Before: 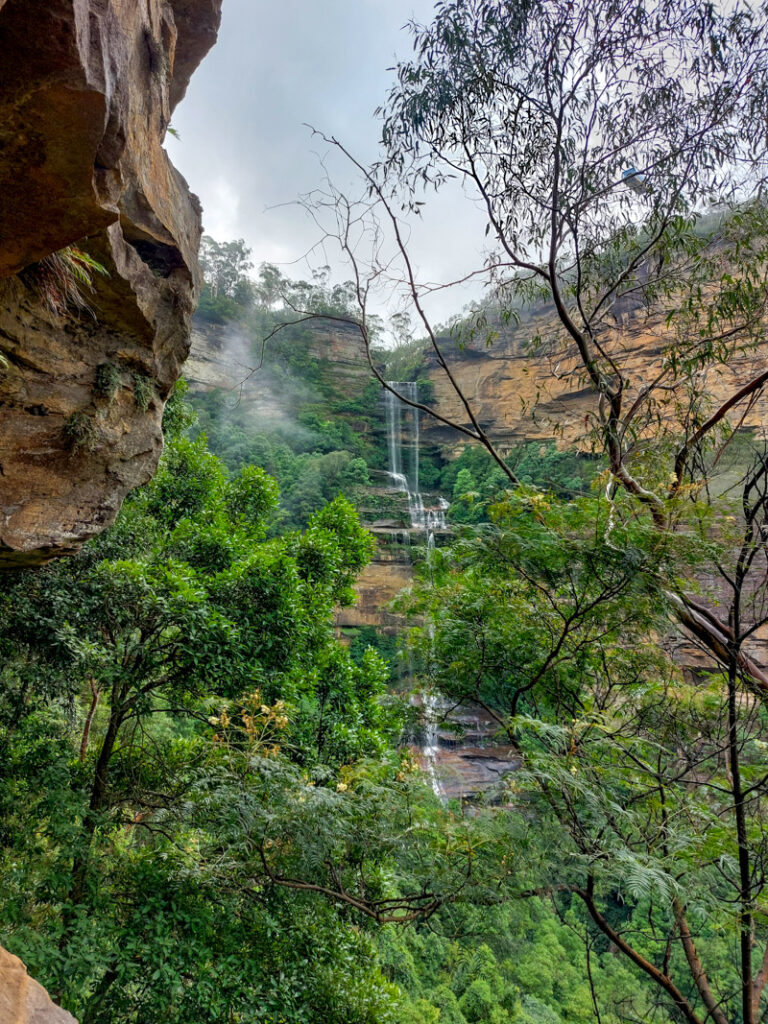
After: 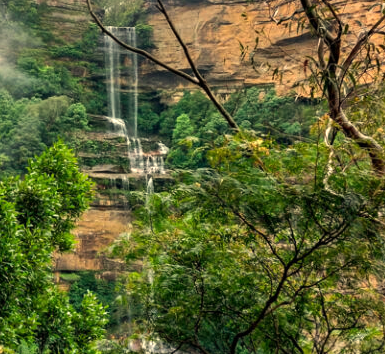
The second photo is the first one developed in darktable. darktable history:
tone equalizer: -8 EV -0.417 EV, -7 EV -0.389 EV, -6 EV -0.333 EV, -5 EV -0.222 EV, -3 EV 0.222 EV, -2 EV 0.333 EV, -1 EV 0.389 EV, +0 EV 0.417 EV, edges refinement/feathering 500, mask exposure compensation -1.57 EV, preserve details no
crop: left 36.607%, top 34.735%, right 13.146%, bottom 30.611%
white balance: red 1.123, blue 0.83
